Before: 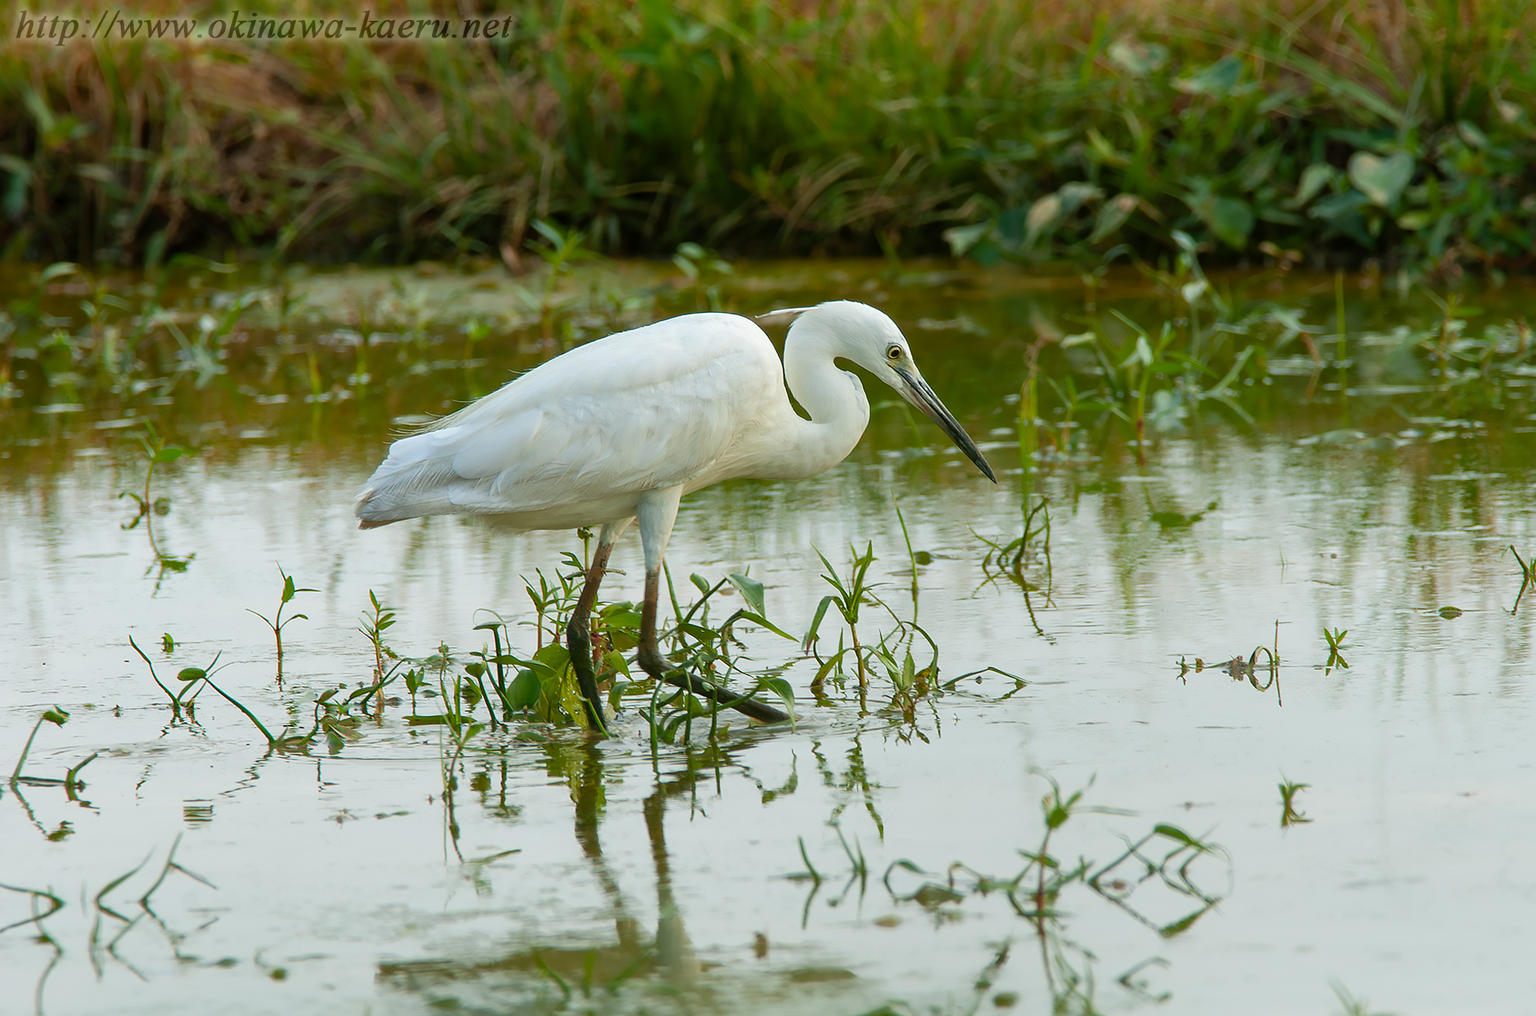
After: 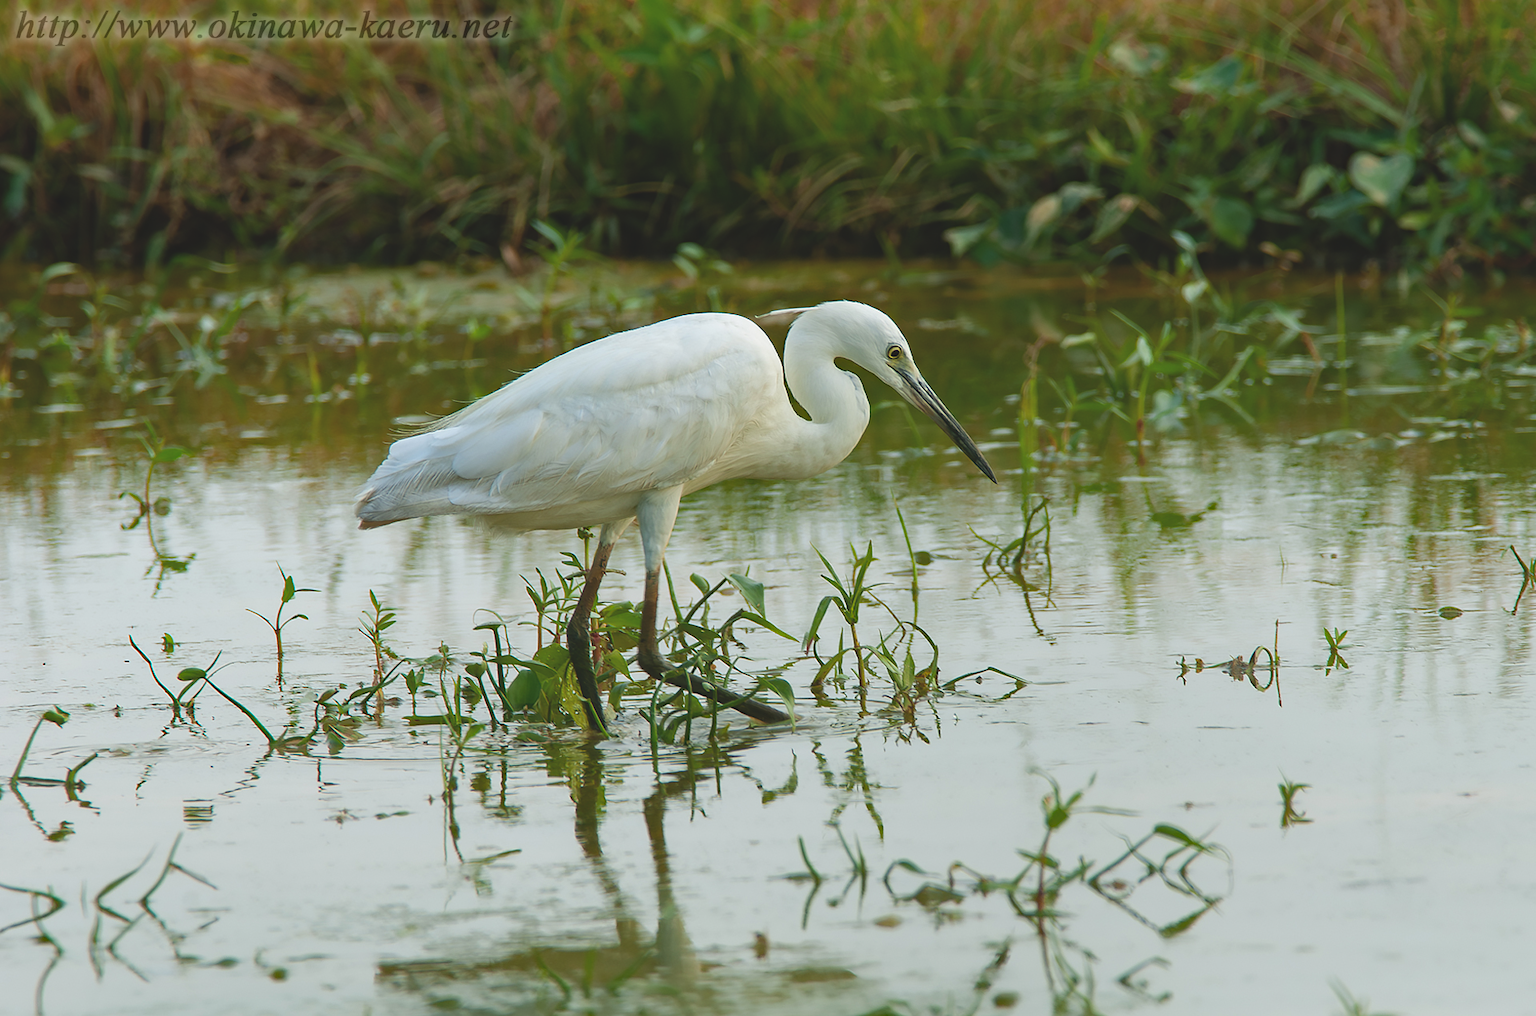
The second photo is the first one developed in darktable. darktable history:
exposure: black level correction -0.015, exposure -0.125 EV, compensate highlight preservation false
haze removal: compatibility mode true, adaptive false
